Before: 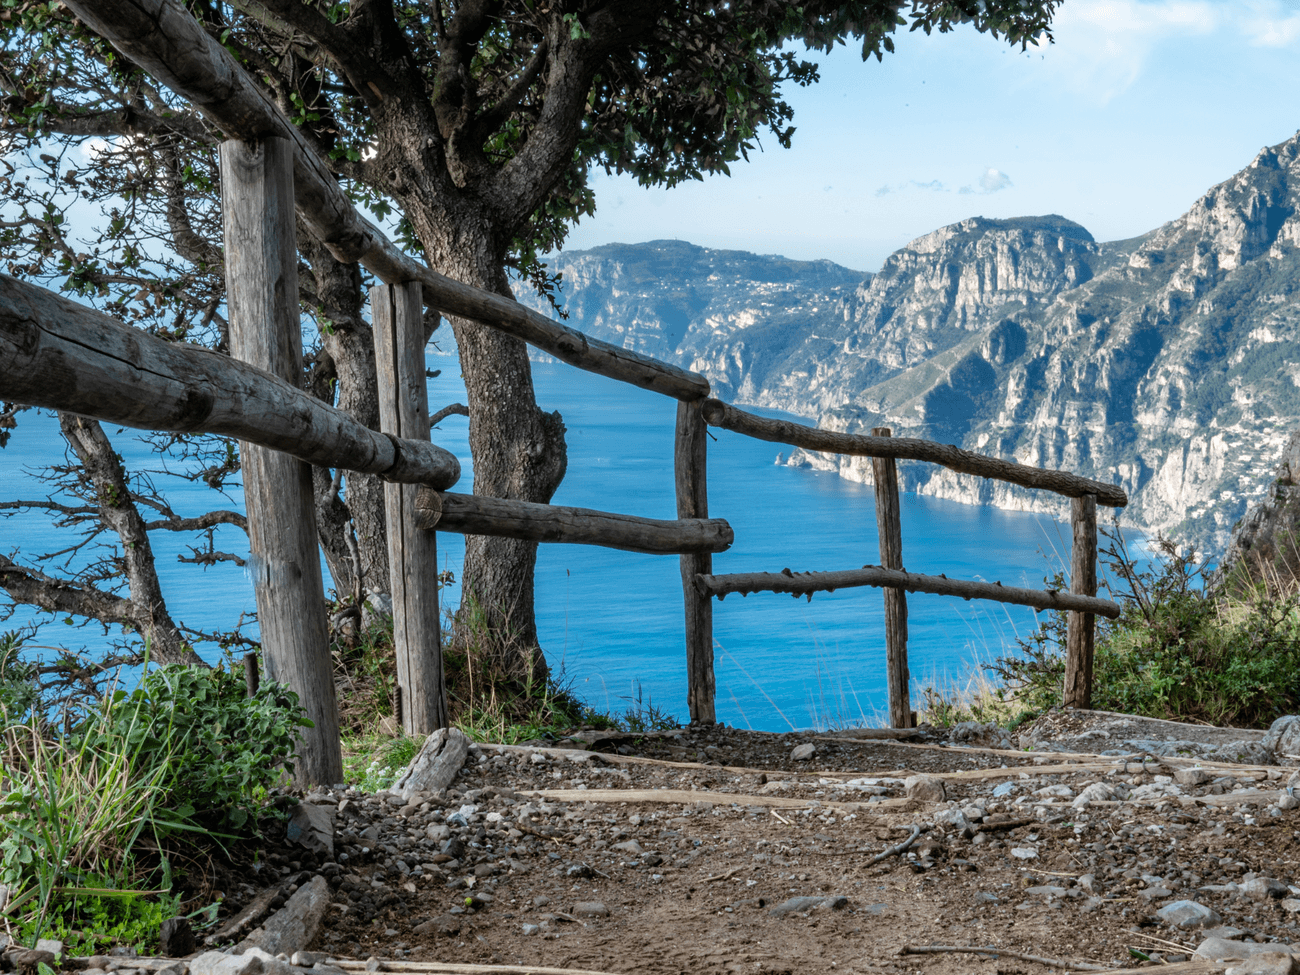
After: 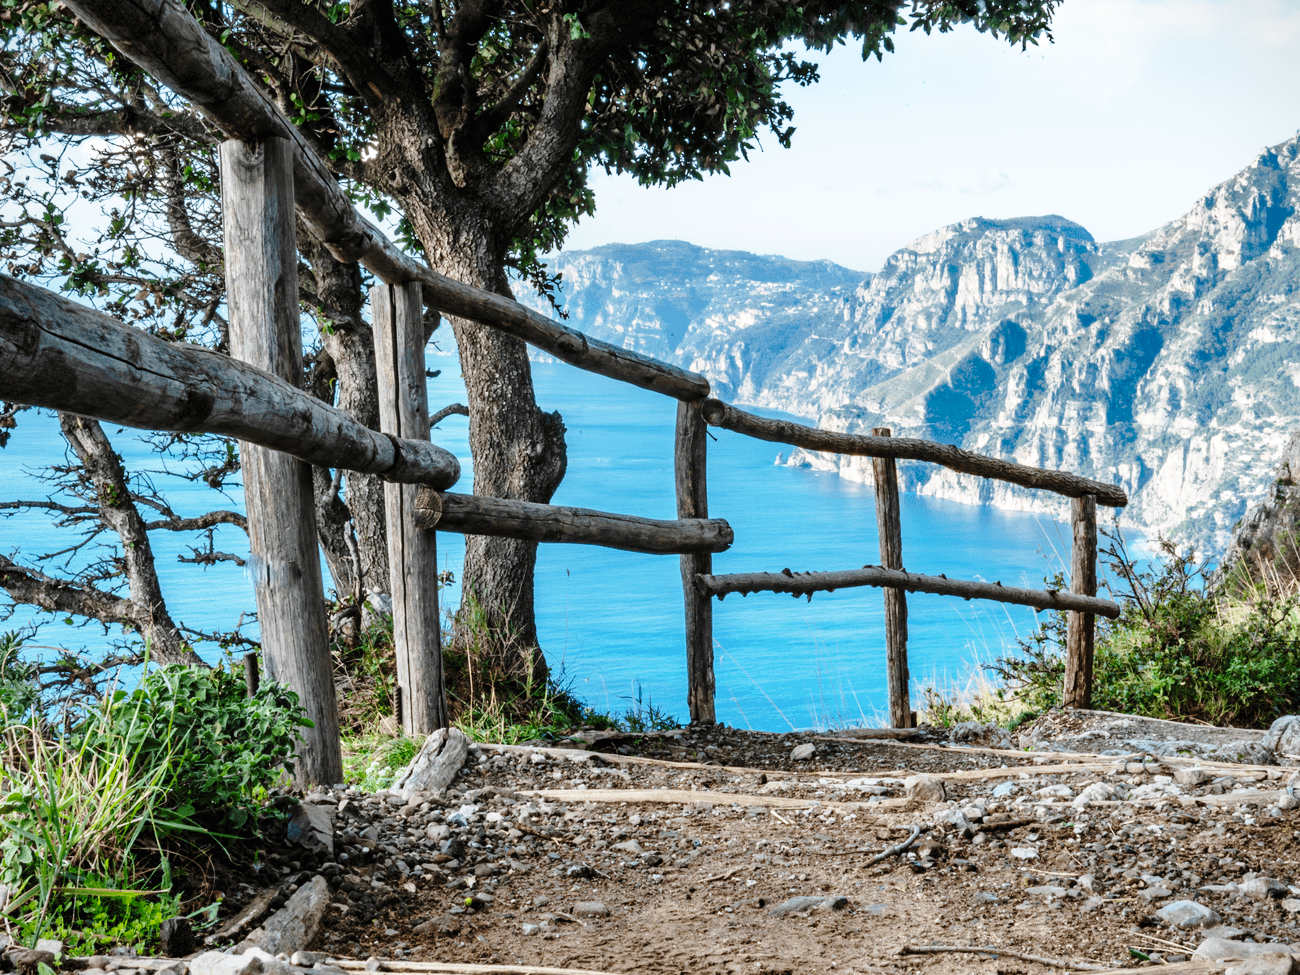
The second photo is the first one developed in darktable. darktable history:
vignetting: fall-off start 97.28%, fall-off radius 79%, brightness -0.462, saturation -0.3, width/height ratio 1.114, dithering 8-bit output, unbound false
base curve: curves: ch0 [(0, 0) (0.028, 0.03) (0.121, 0.232) (0.46, 0.748) (0.859, 0.968) (1, 1)], preserve colors none
